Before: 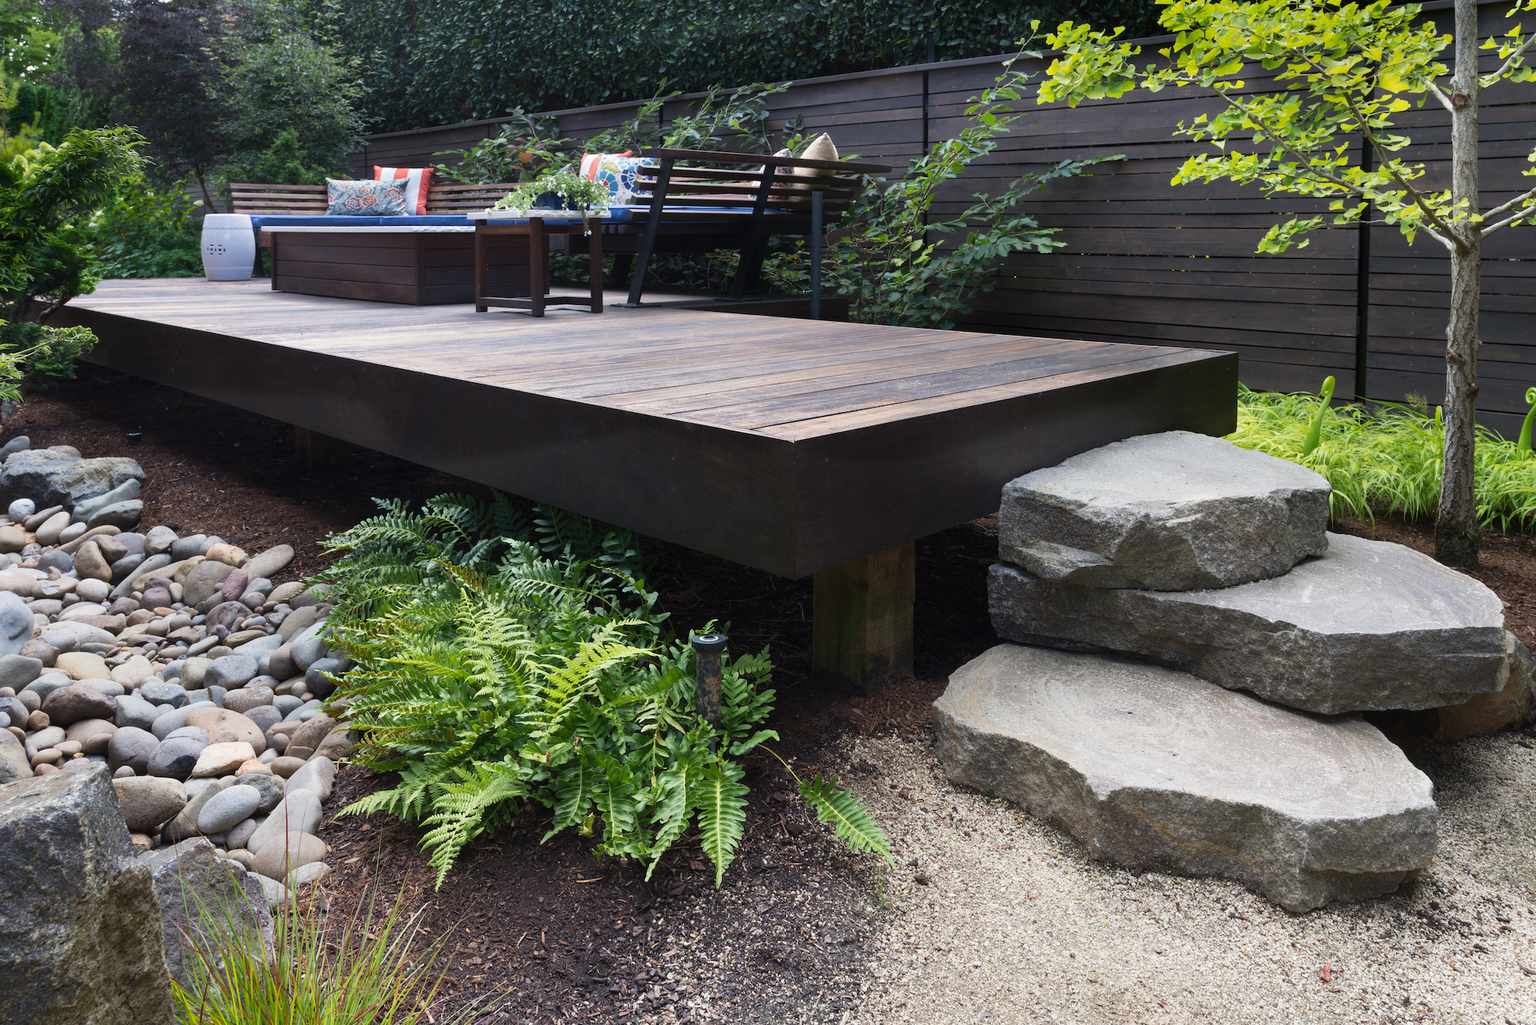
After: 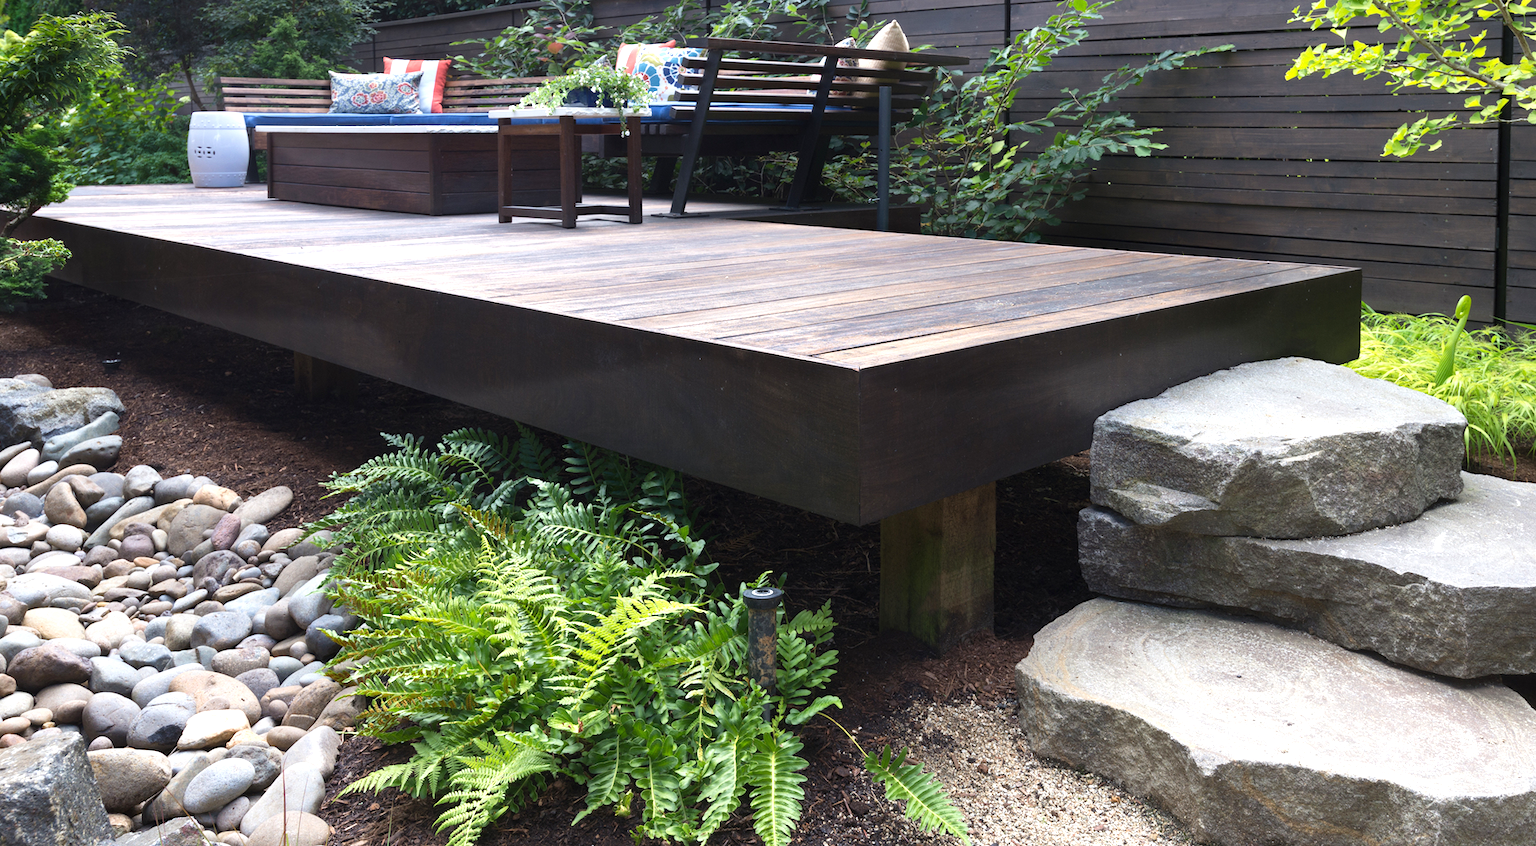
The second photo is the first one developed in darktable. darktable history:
exposure: exposure 0.603 EV, compensate exposure bias true, compensate highlight preservation false
crop and rotate: left 2.323%, top 11.262%, right 9.295%, bottom 15.766%
